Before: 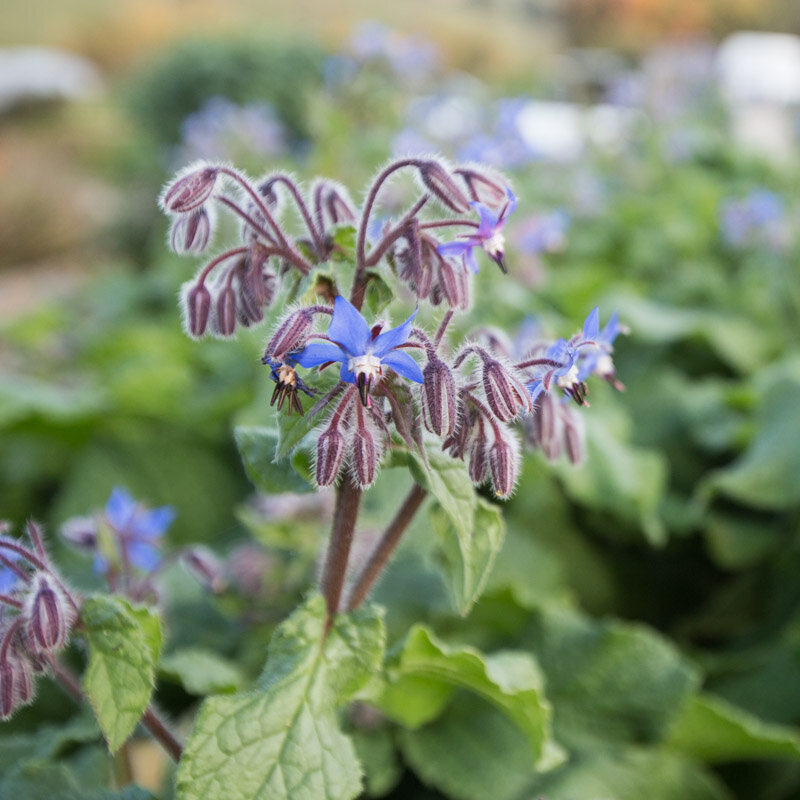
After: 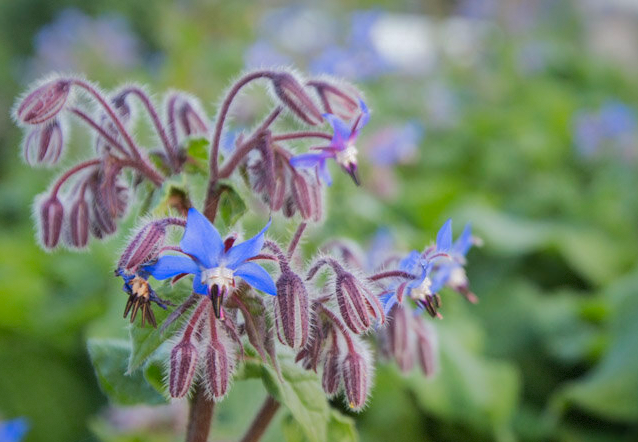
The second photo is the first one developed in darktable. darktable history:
crop: left 18.393%, top 11.079%, right 1.81%, bottom 33.649%
contrast brightness saturation: saturation 0.179
vignetting: brightness -0.229, saturation 0.144, automatic ratio true, dithering 8-bit output
shadows and highlights: shadows 24.87, highlights -70.74
